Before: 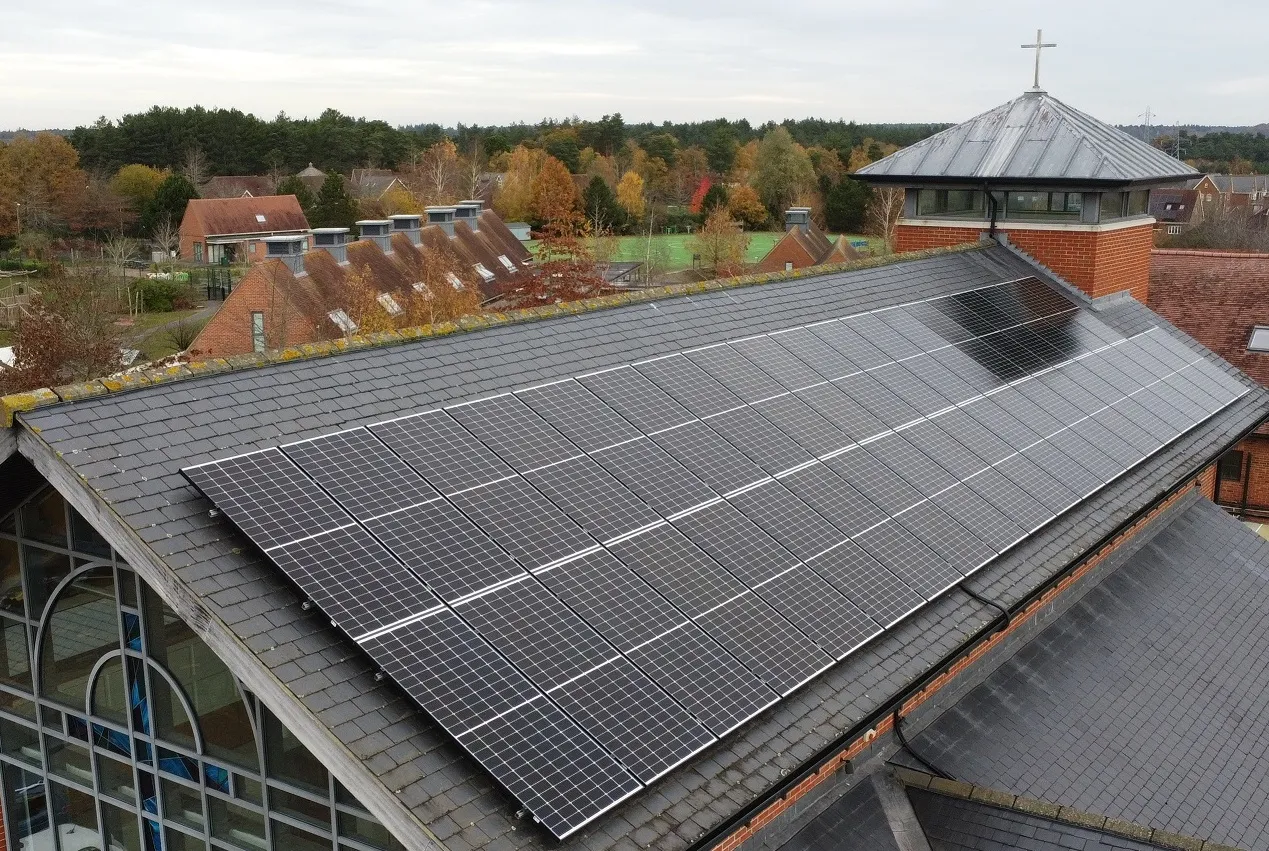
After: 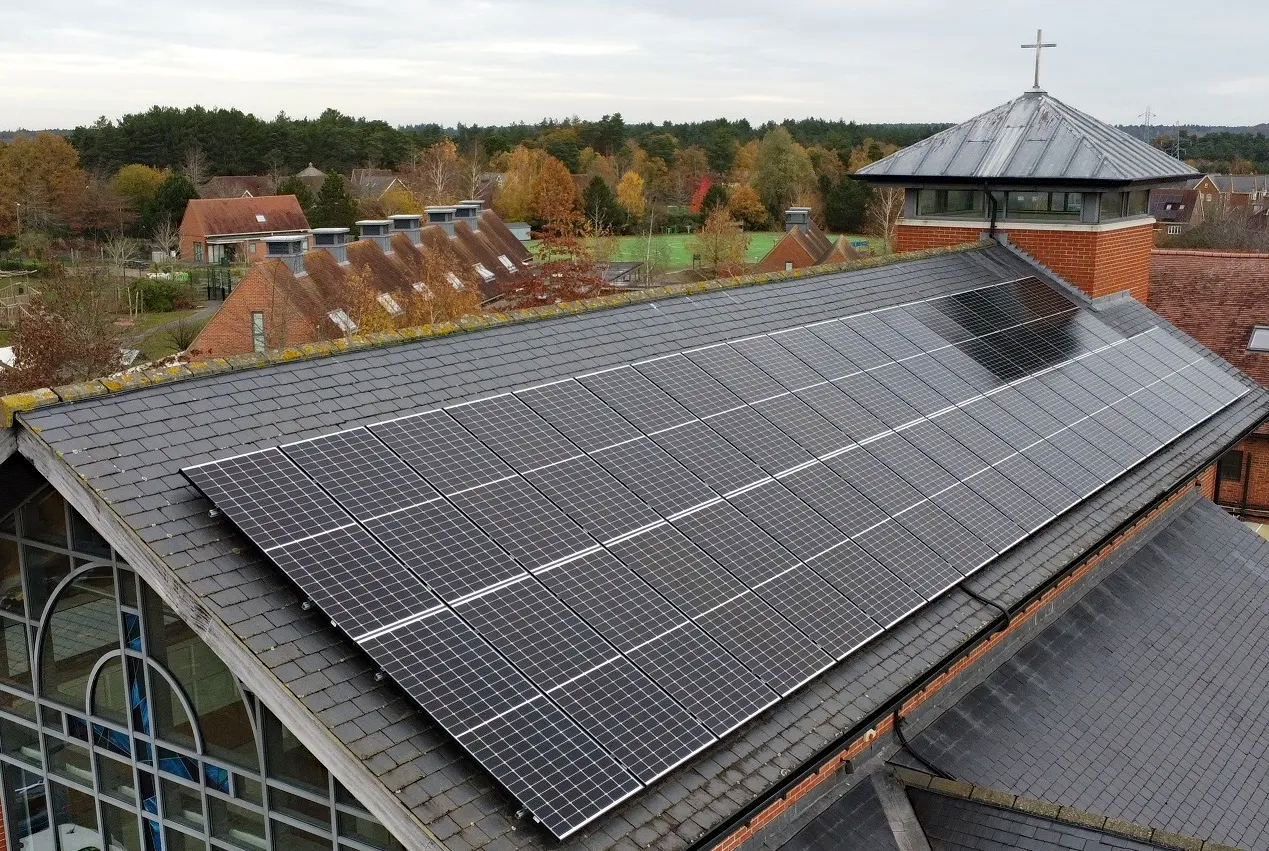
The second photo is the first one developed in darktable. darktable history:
shadows and highlights: shadows 37.27, highlights -28.18, soften with gaussian
haze removal: strength 0.29, distance 0.25, compatibility mode true, adaptive false
